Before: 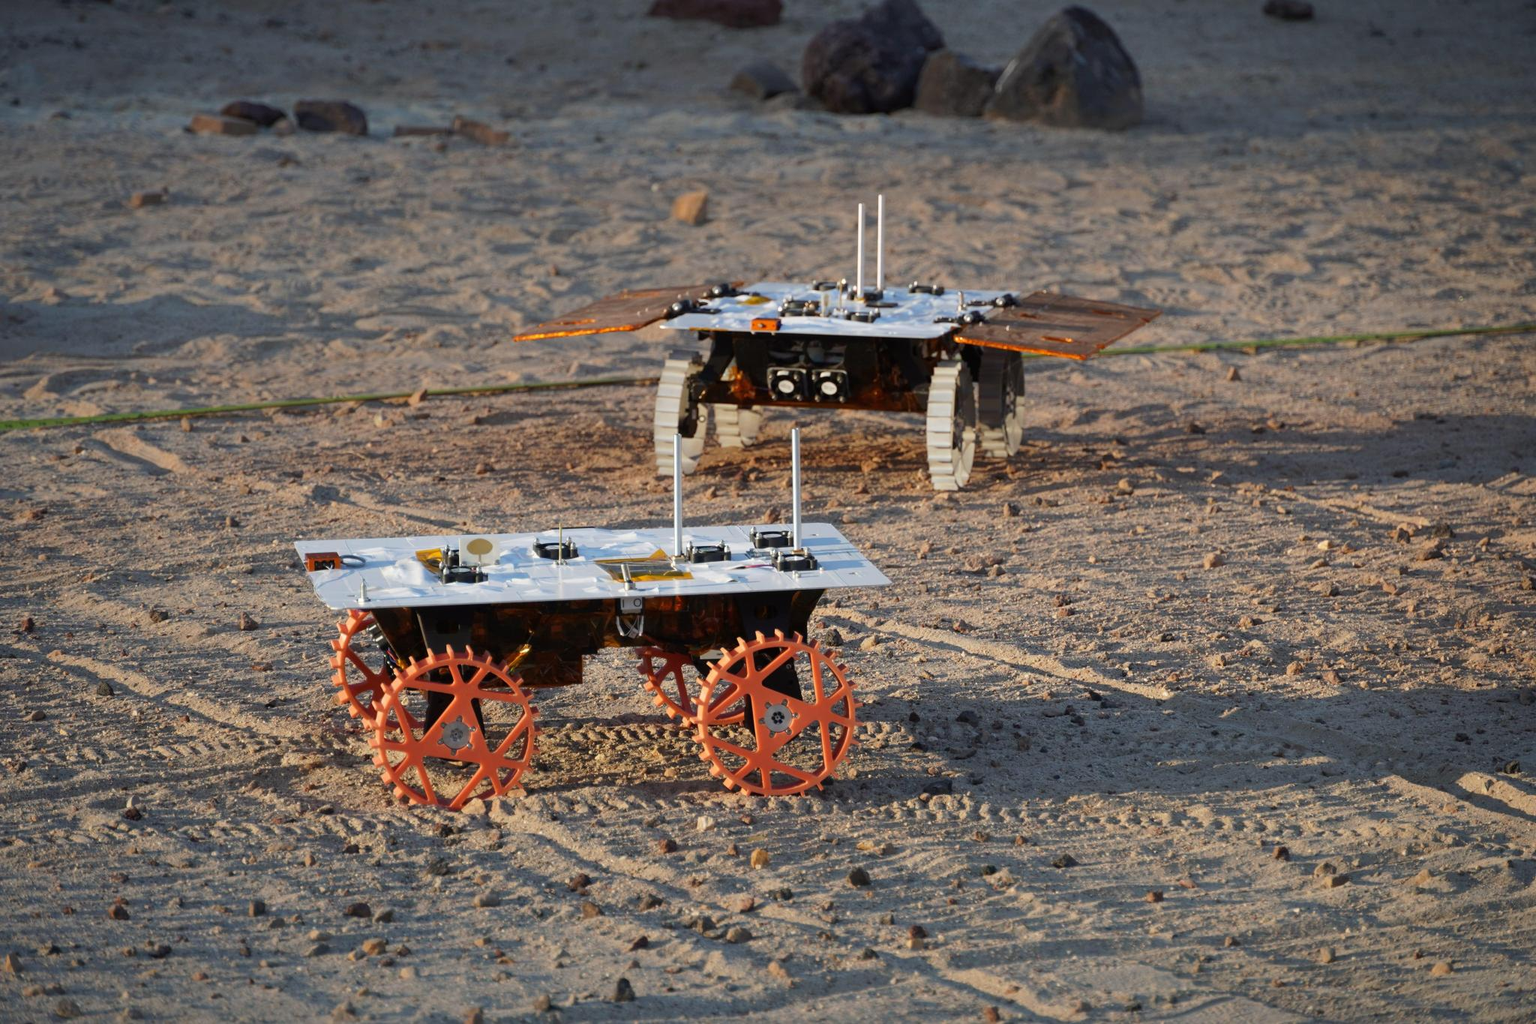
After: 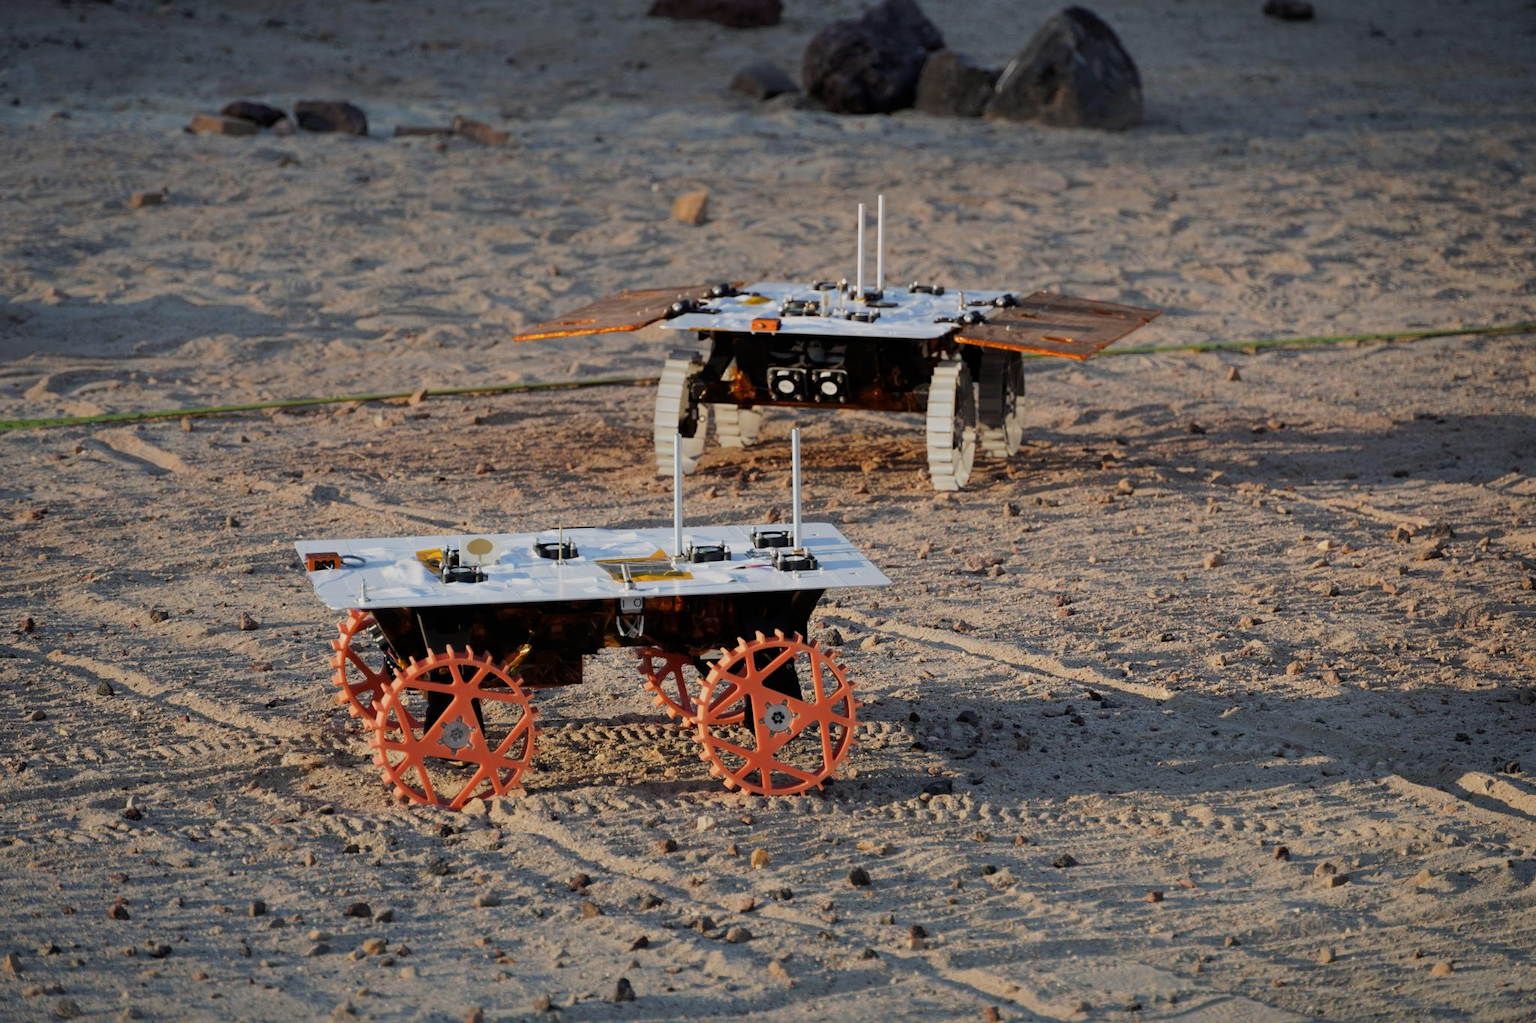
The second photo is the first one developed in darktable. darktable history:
filmic rgb: black relative exposure -8.02 EV, white relative exposure 3.98 EV, hardness 4.16, contrast 0.994
